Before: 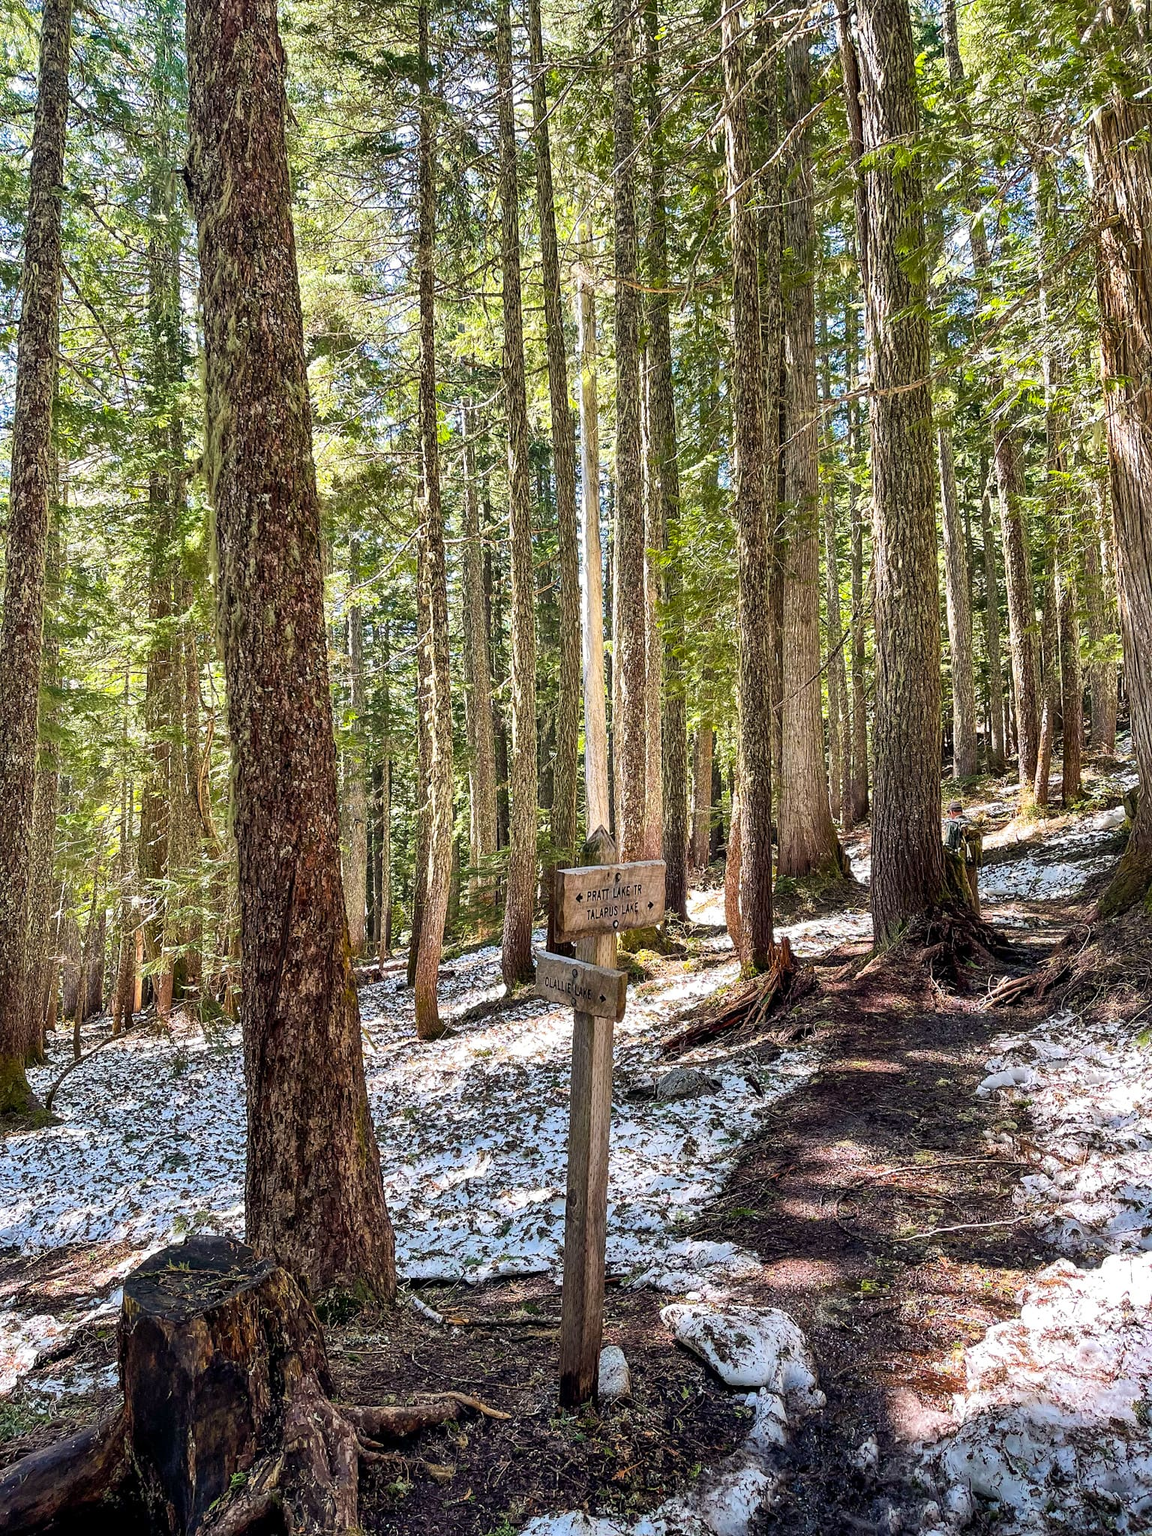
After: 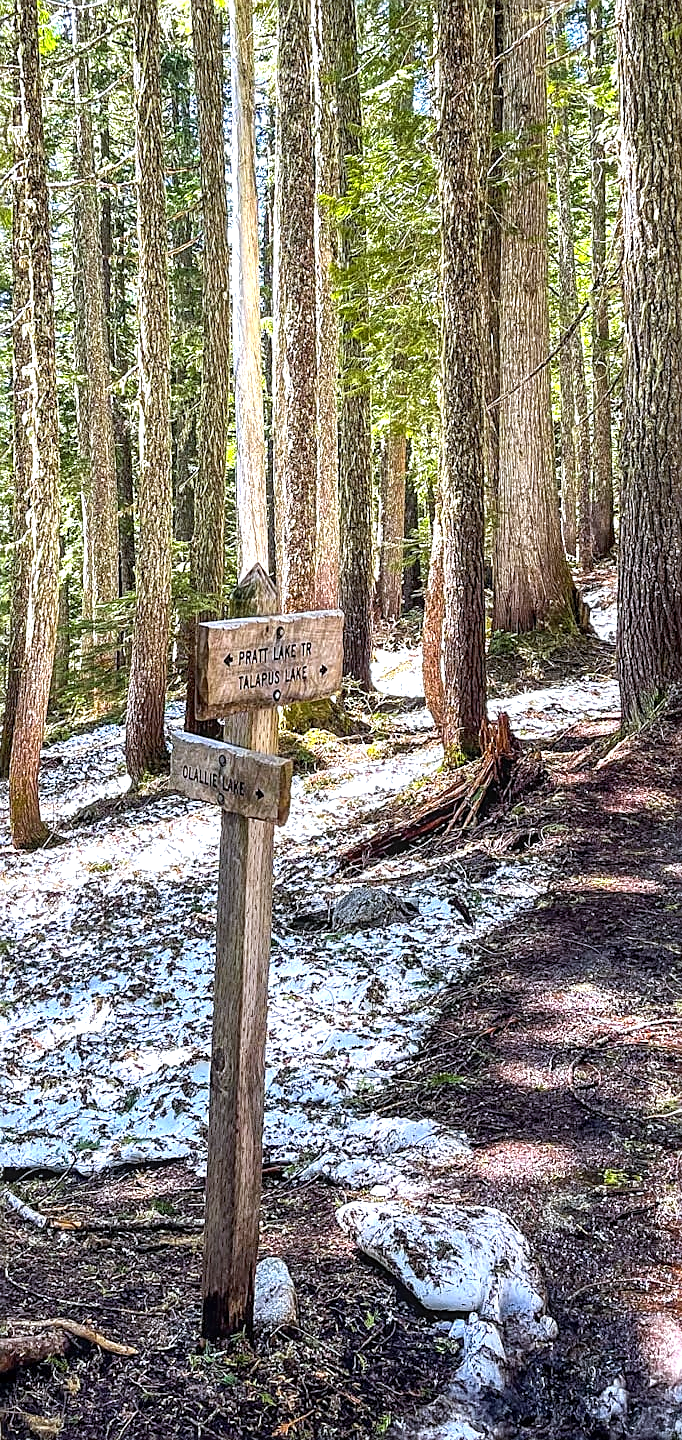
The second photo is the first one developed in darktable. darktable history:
exposure: exposure 0.64 EV, compensate highlight preservation false
crop: left 35.432%, top 26.233%, right 20.145%, bottom 3.432%
local contrast: on, module defaults
white balance: red 0.954, blue 1.079
sharpen: on, module defaults
